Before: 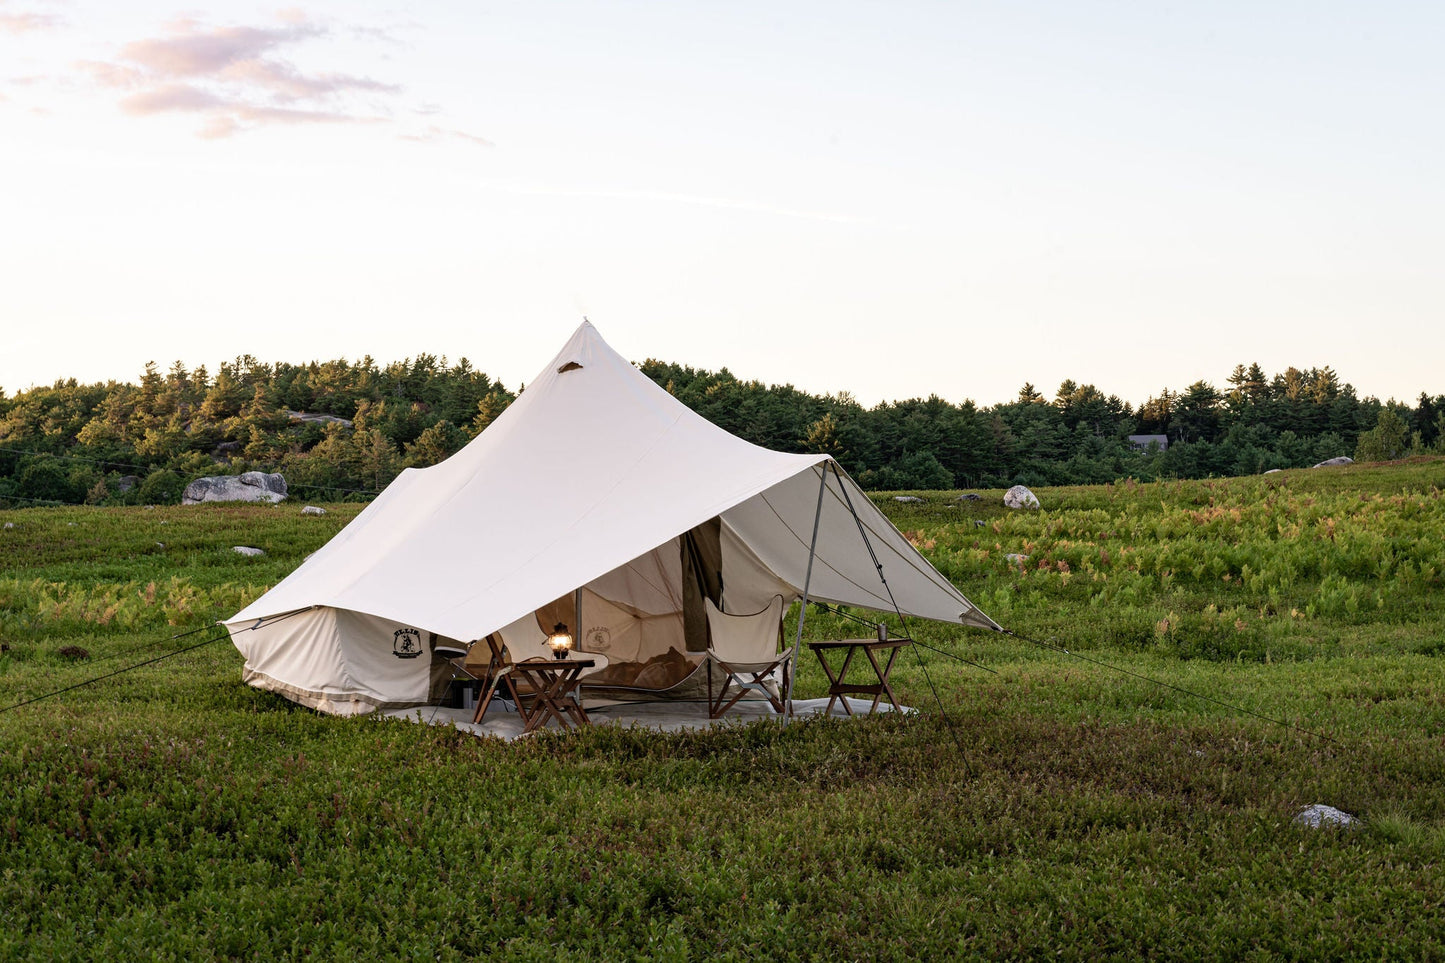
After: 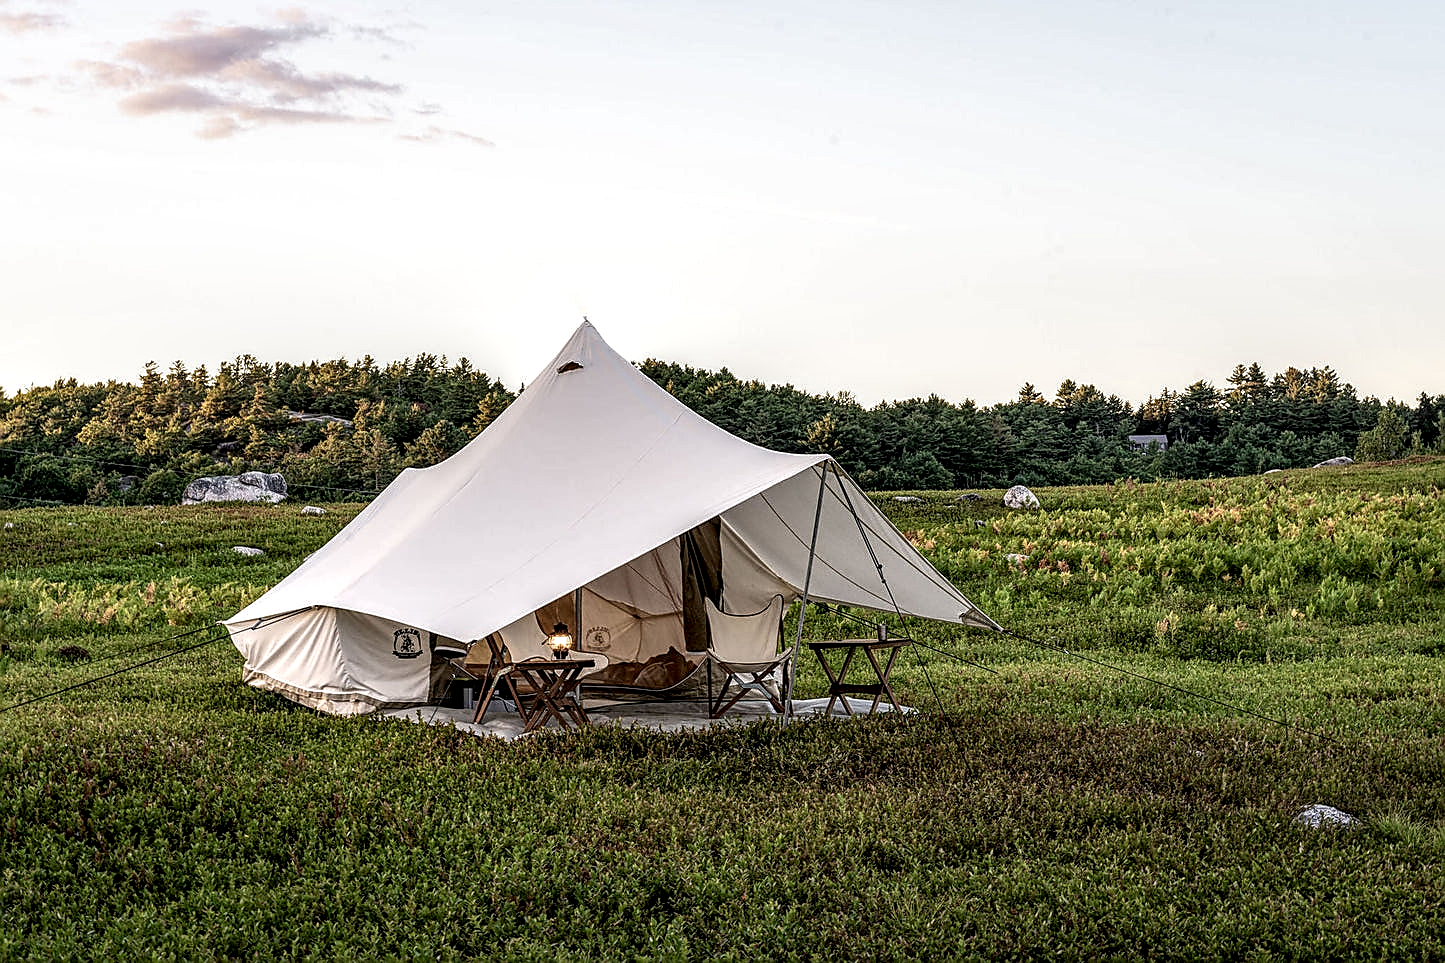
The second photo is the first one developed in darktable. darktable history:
local contrast: highlights 19%, detail 186%
sharpen: radius 1.389, amount 1.248, threshold 0.778
